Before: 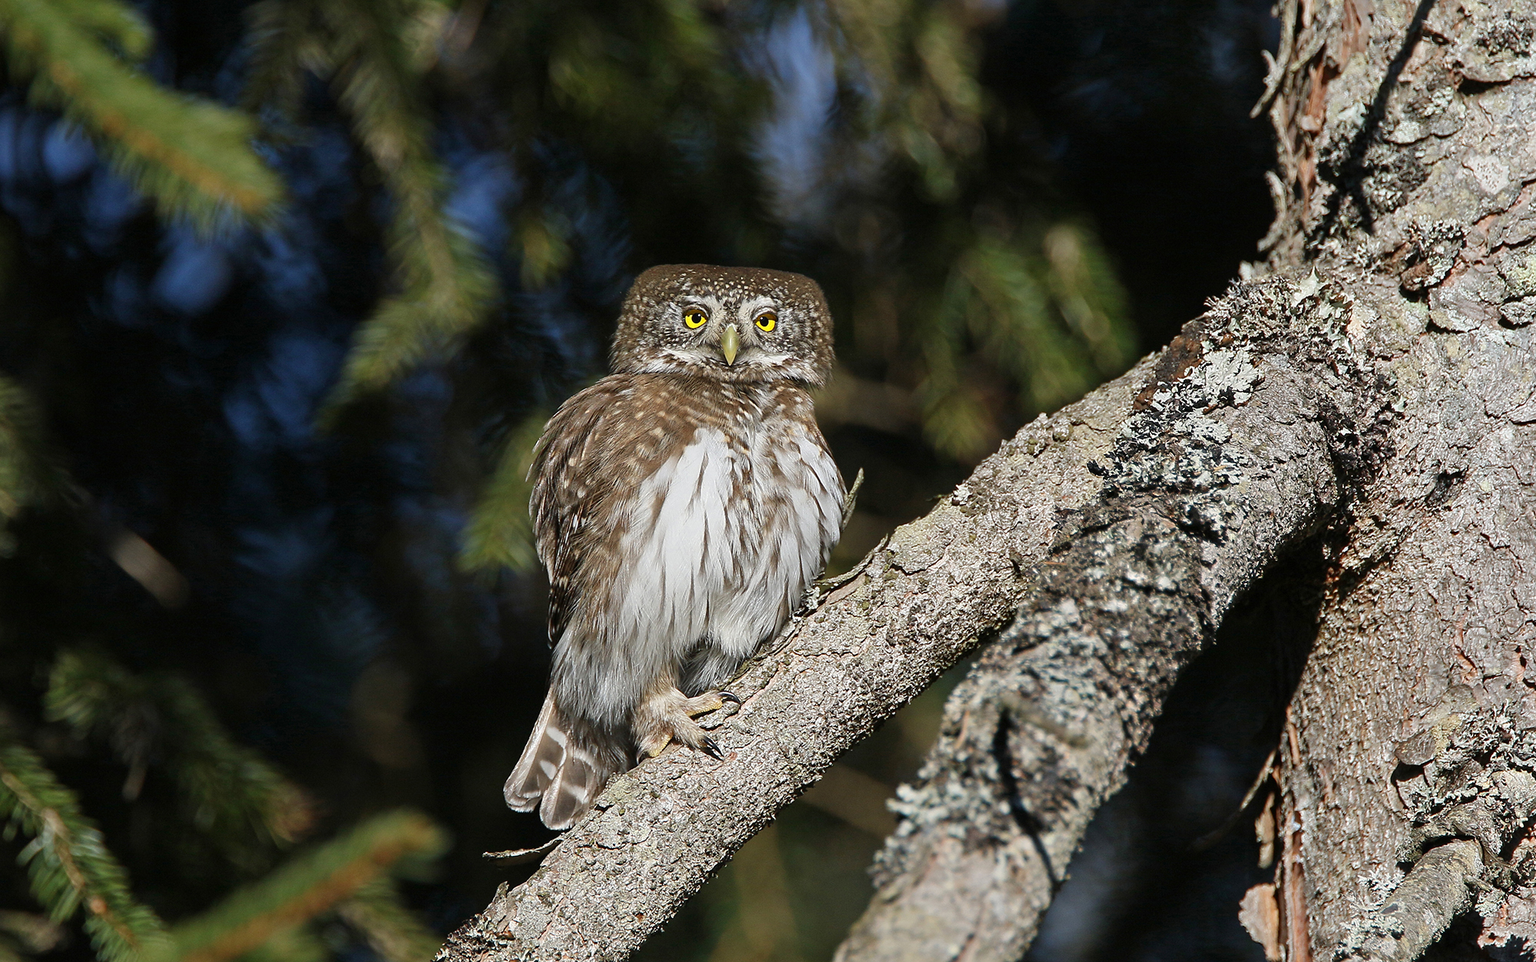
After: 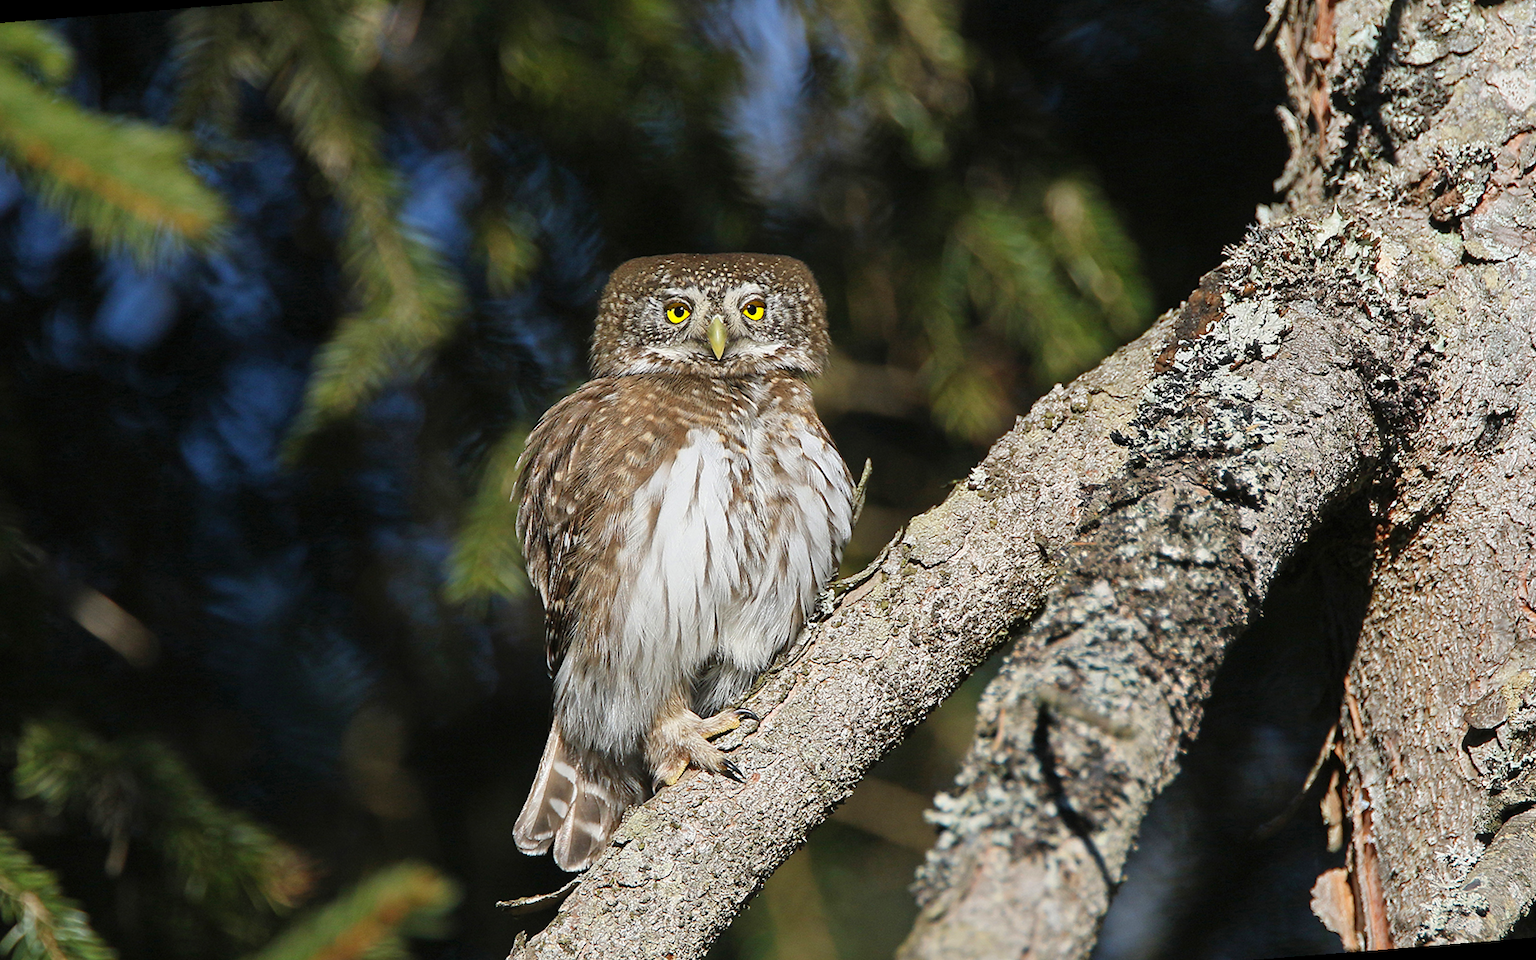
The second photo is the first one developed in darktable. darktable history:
rotate and perspective: rotation -4.57°, crop left 0.054, crop right 0.944, crop top 0.087, crop bottom 0.914
contrast brightness saturation: contrast 0.07, brightness 0.08, saturation 0.18
